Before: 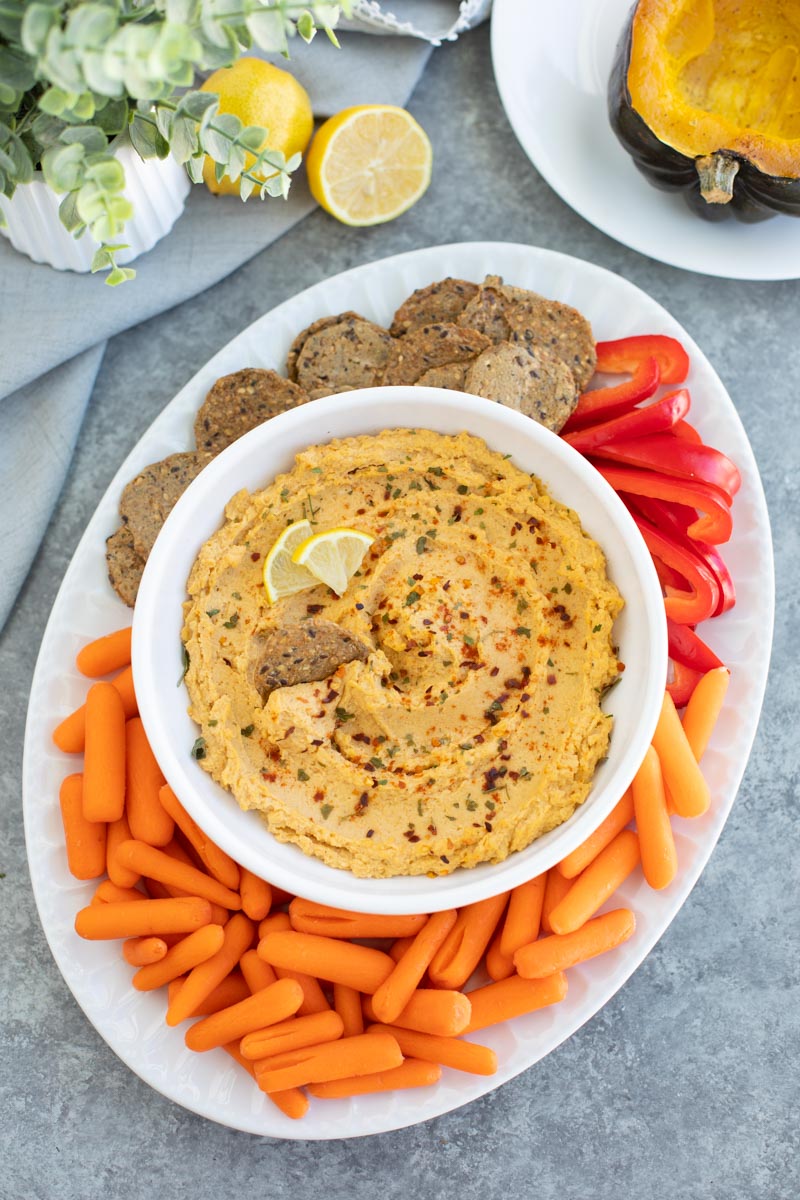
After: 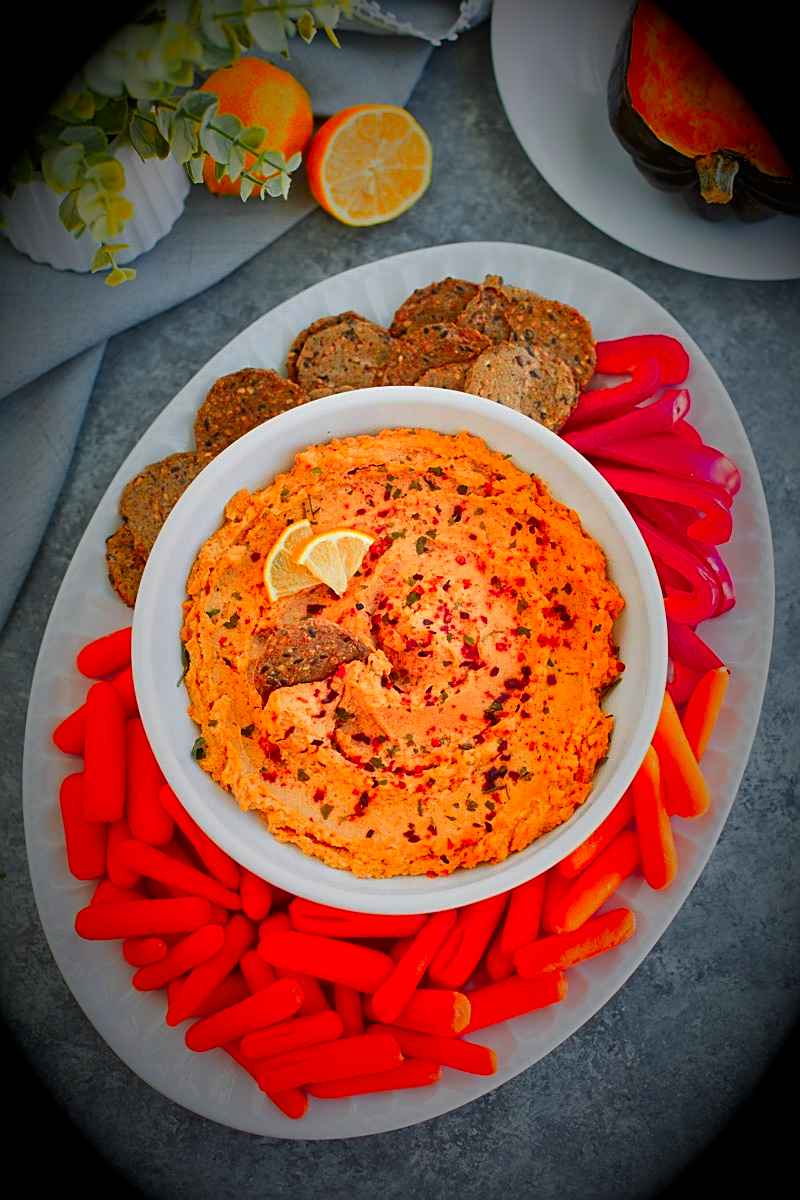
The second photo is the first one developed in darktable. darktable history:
sharpen: amount 0.6
color zones: curves: ch1 [(0.24, 0.629) (0.75, 0.5)]; ch2 [(0.255, 0.454) (0.745, 0.491)], mix 102.12%
vignetting: fall-off start 15.9%, fall-off radius 100%, brightness -1, saturation 0.5, width/height ratio 0.719
shadows and highlights: soften with gaussian
